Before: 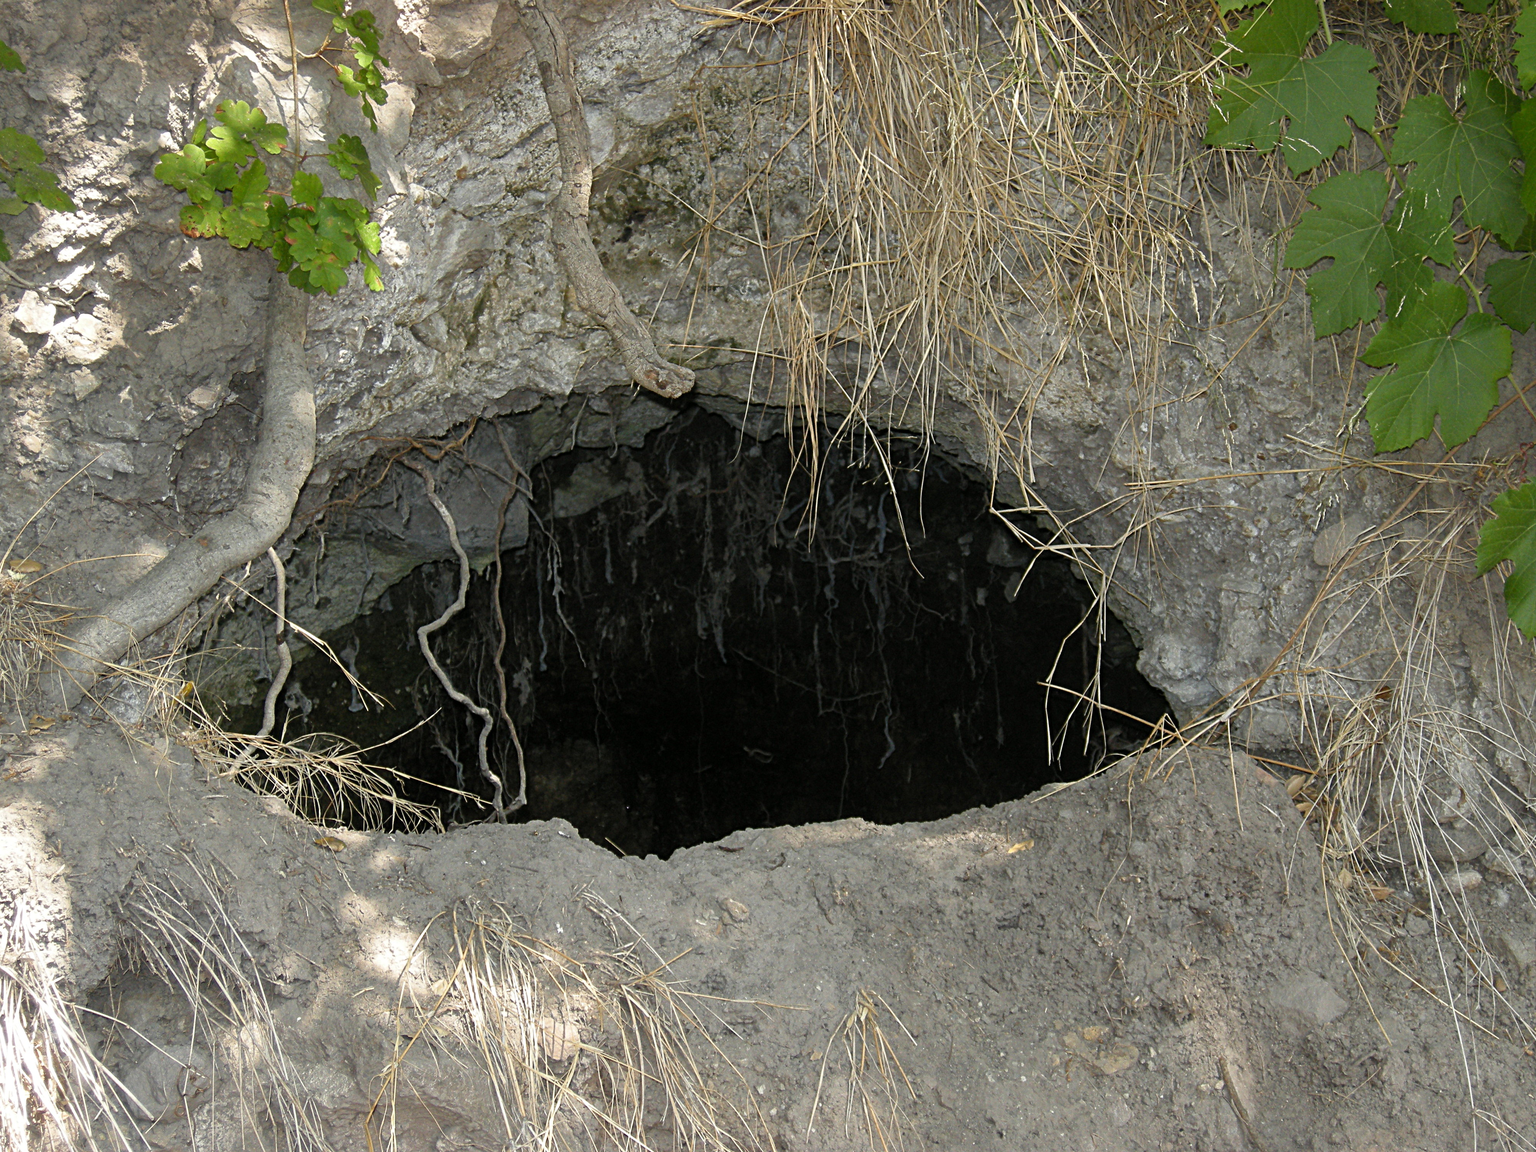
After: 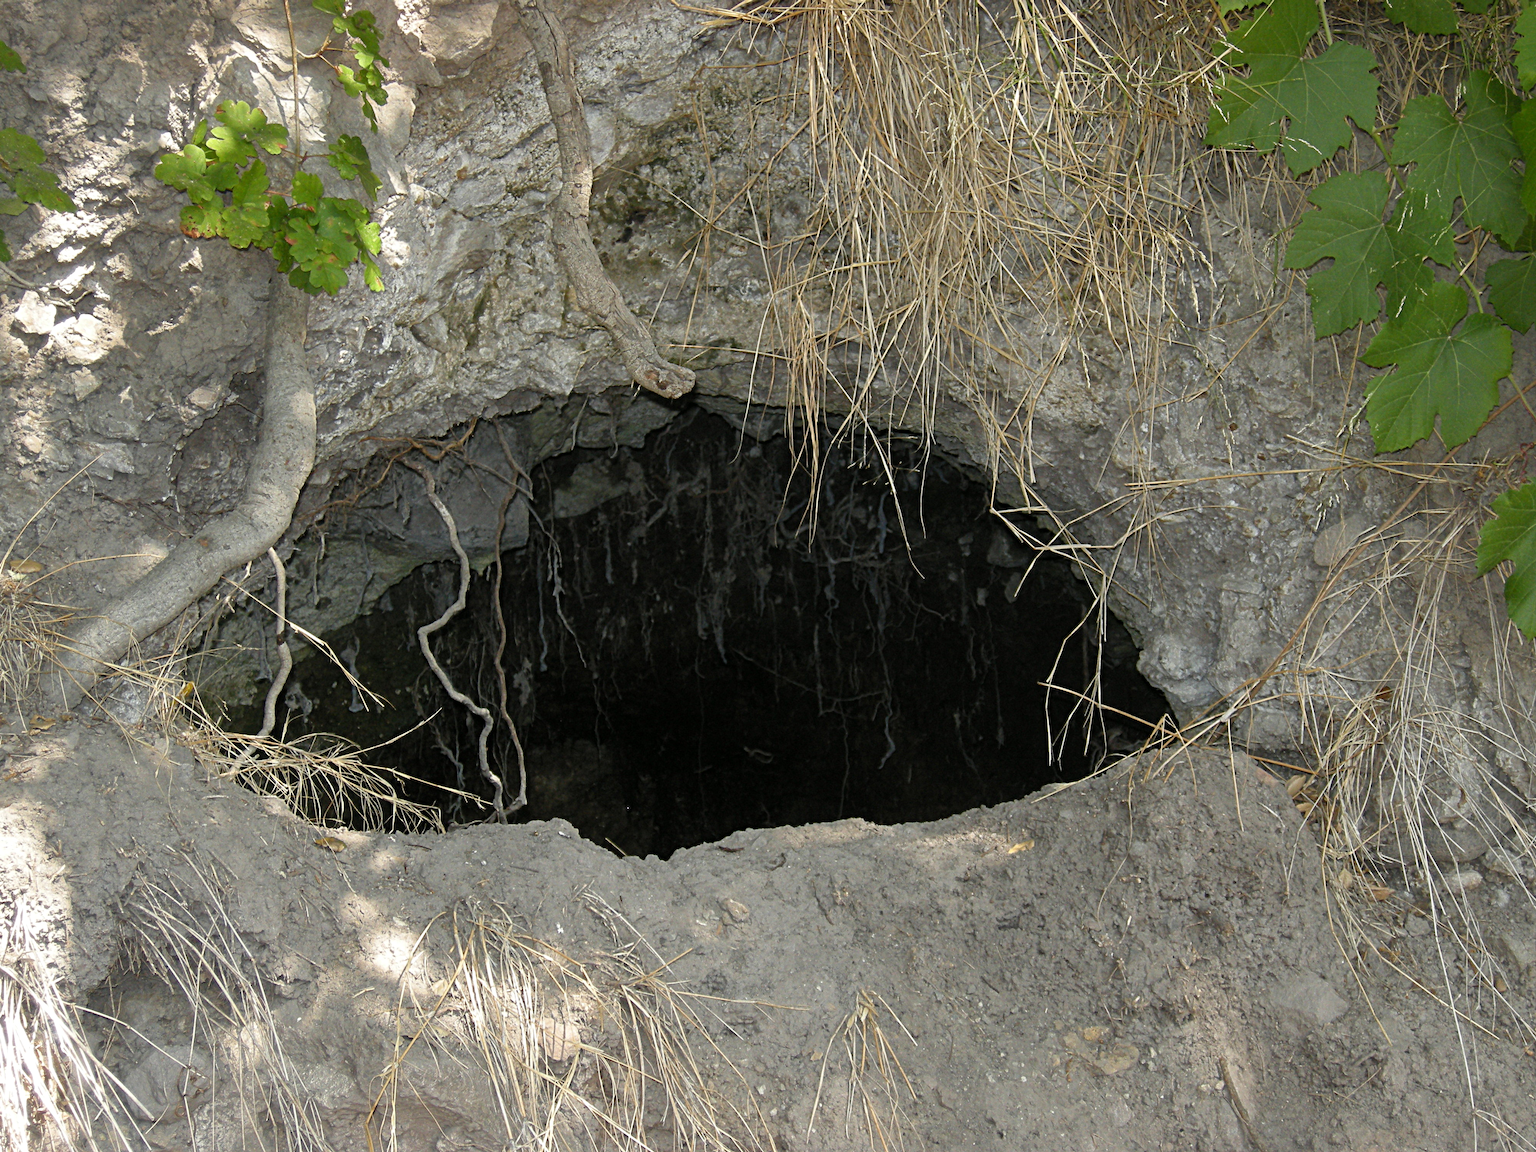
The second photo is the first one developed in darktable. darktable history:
tone equalizer: -8 EV 0.096 EV, edges refinement/feathering 500, mask exposure compensation -1.57 EV, preserve details no
